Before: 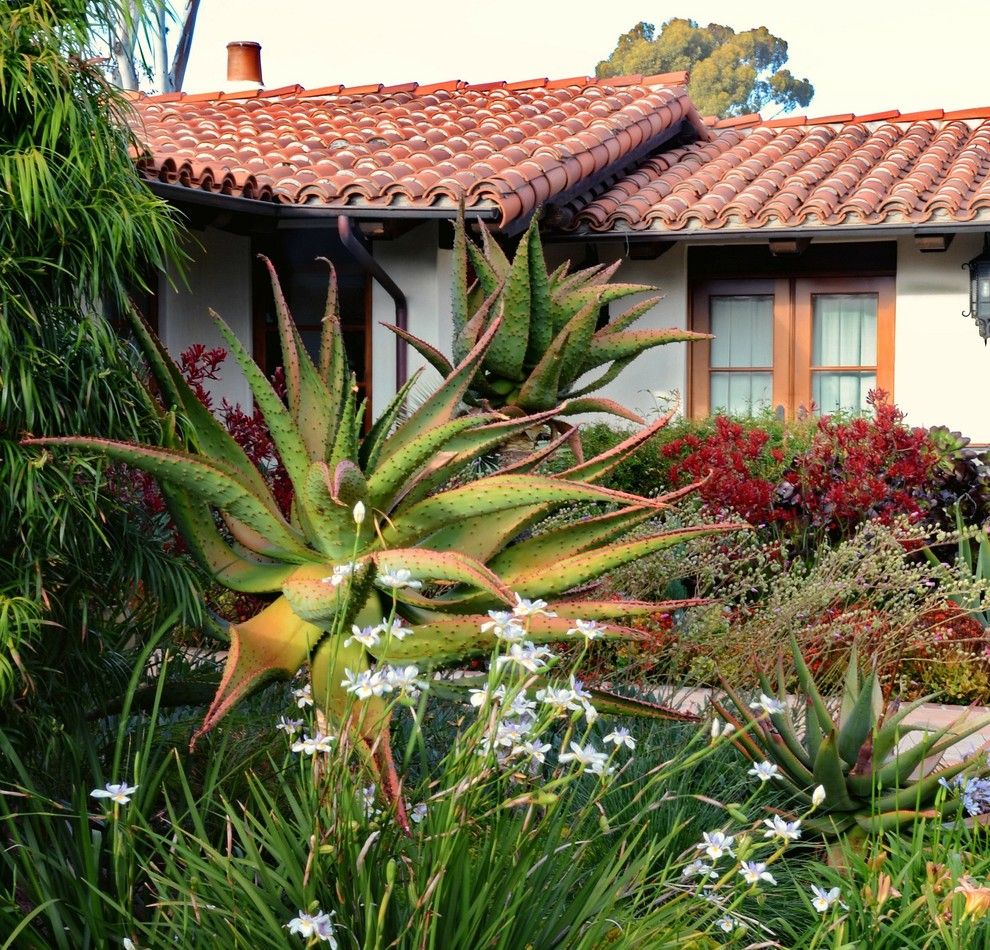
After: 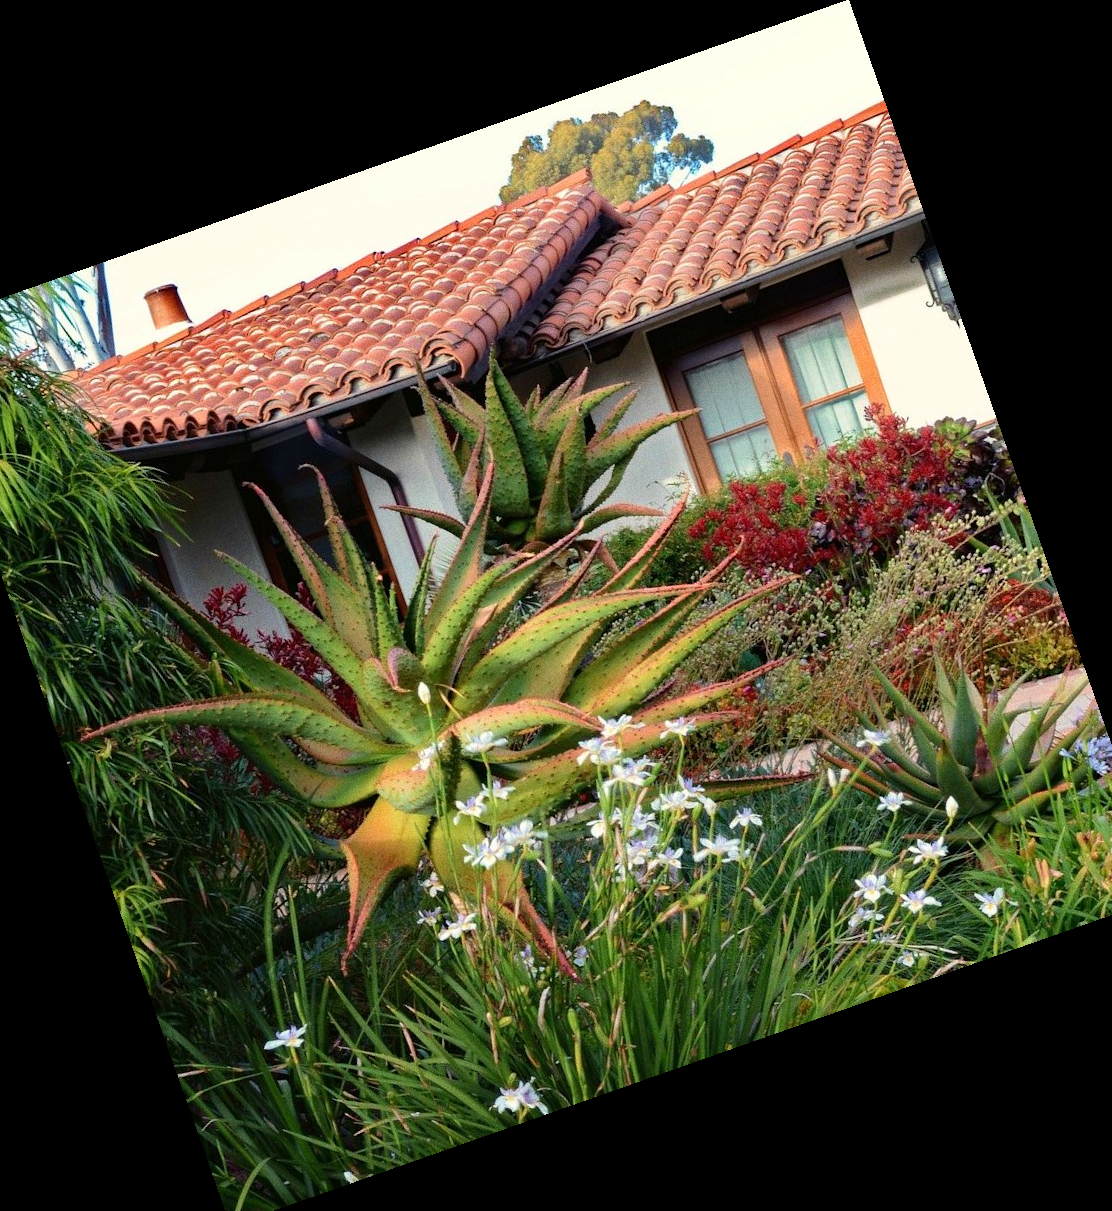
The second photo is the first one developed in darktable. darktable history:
velvia: strength 15%
grain: coarseness 0.09 ISO
crop and rotate: angle 19.43°, left 6.812%, right 4.125%, bottom 1.087%
